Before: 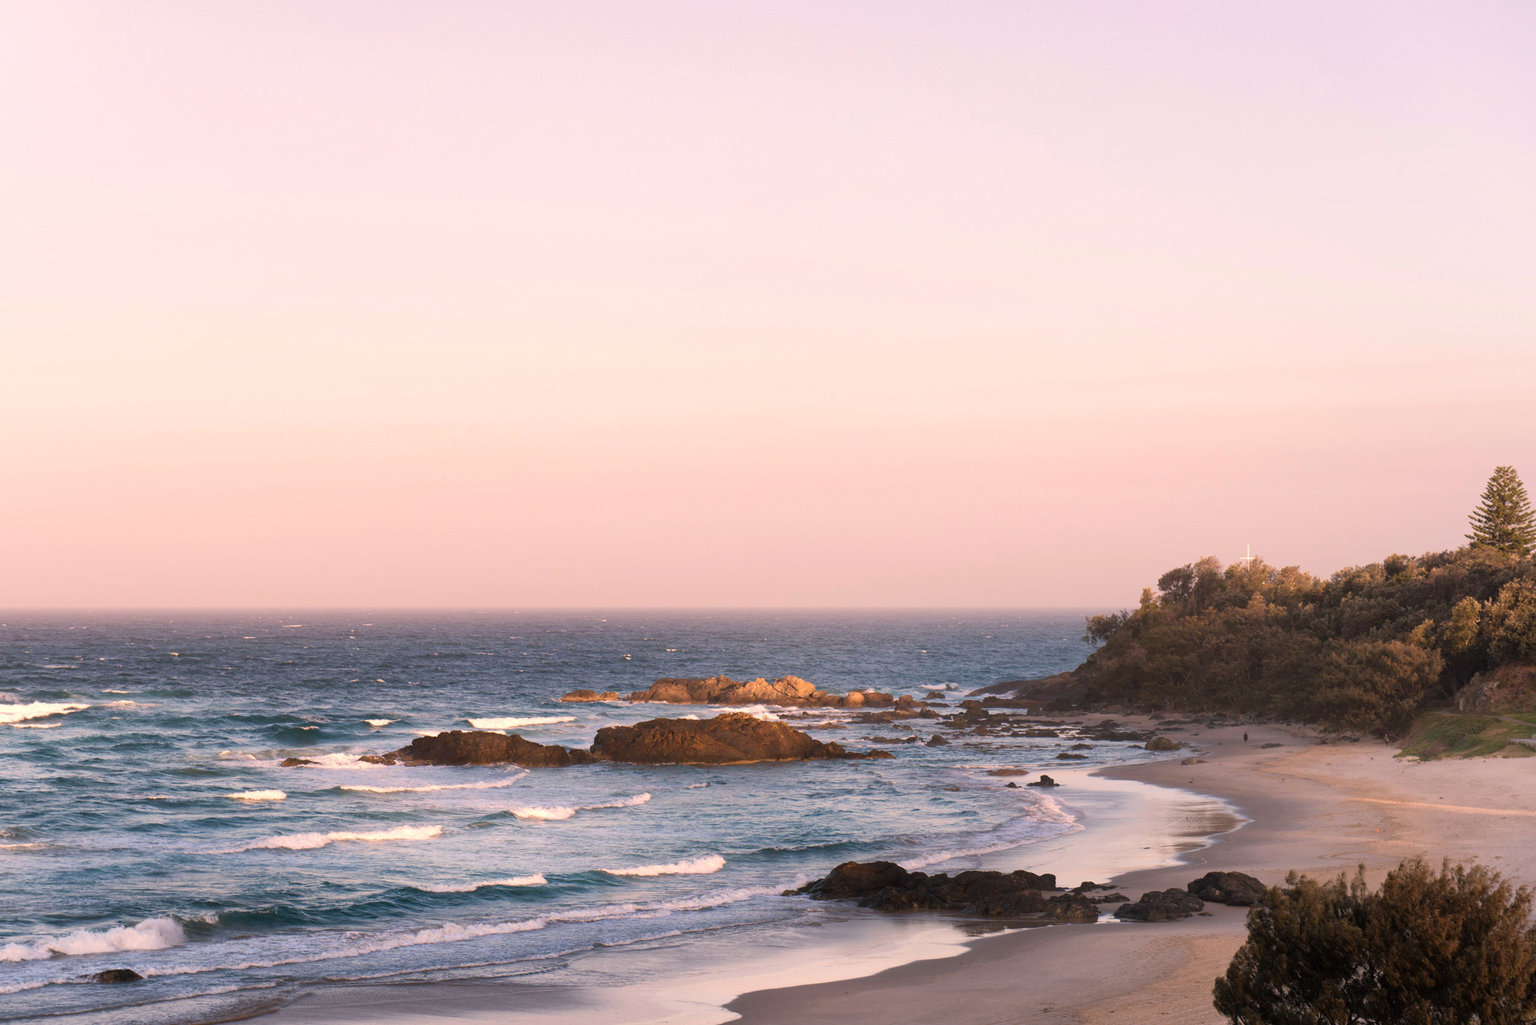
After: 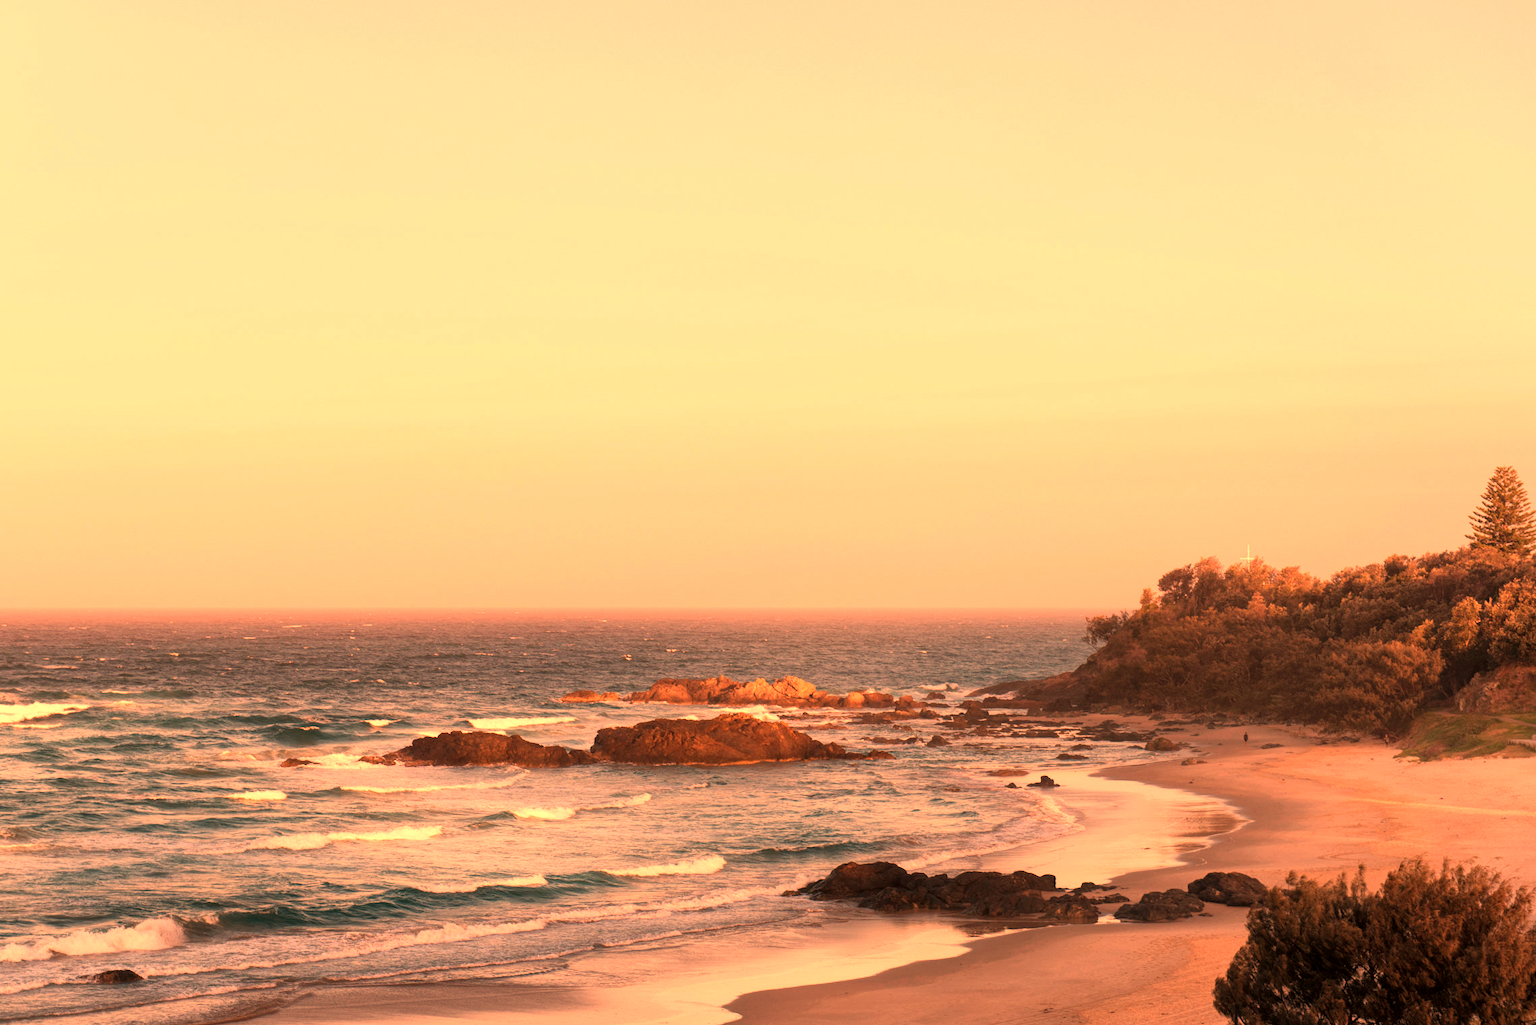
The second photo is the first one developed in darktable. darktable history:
local contrast: highlights 100%, shadows 100%, detail 120%, midtone range 0.2
white balance: red 1.467, blue 0.684
